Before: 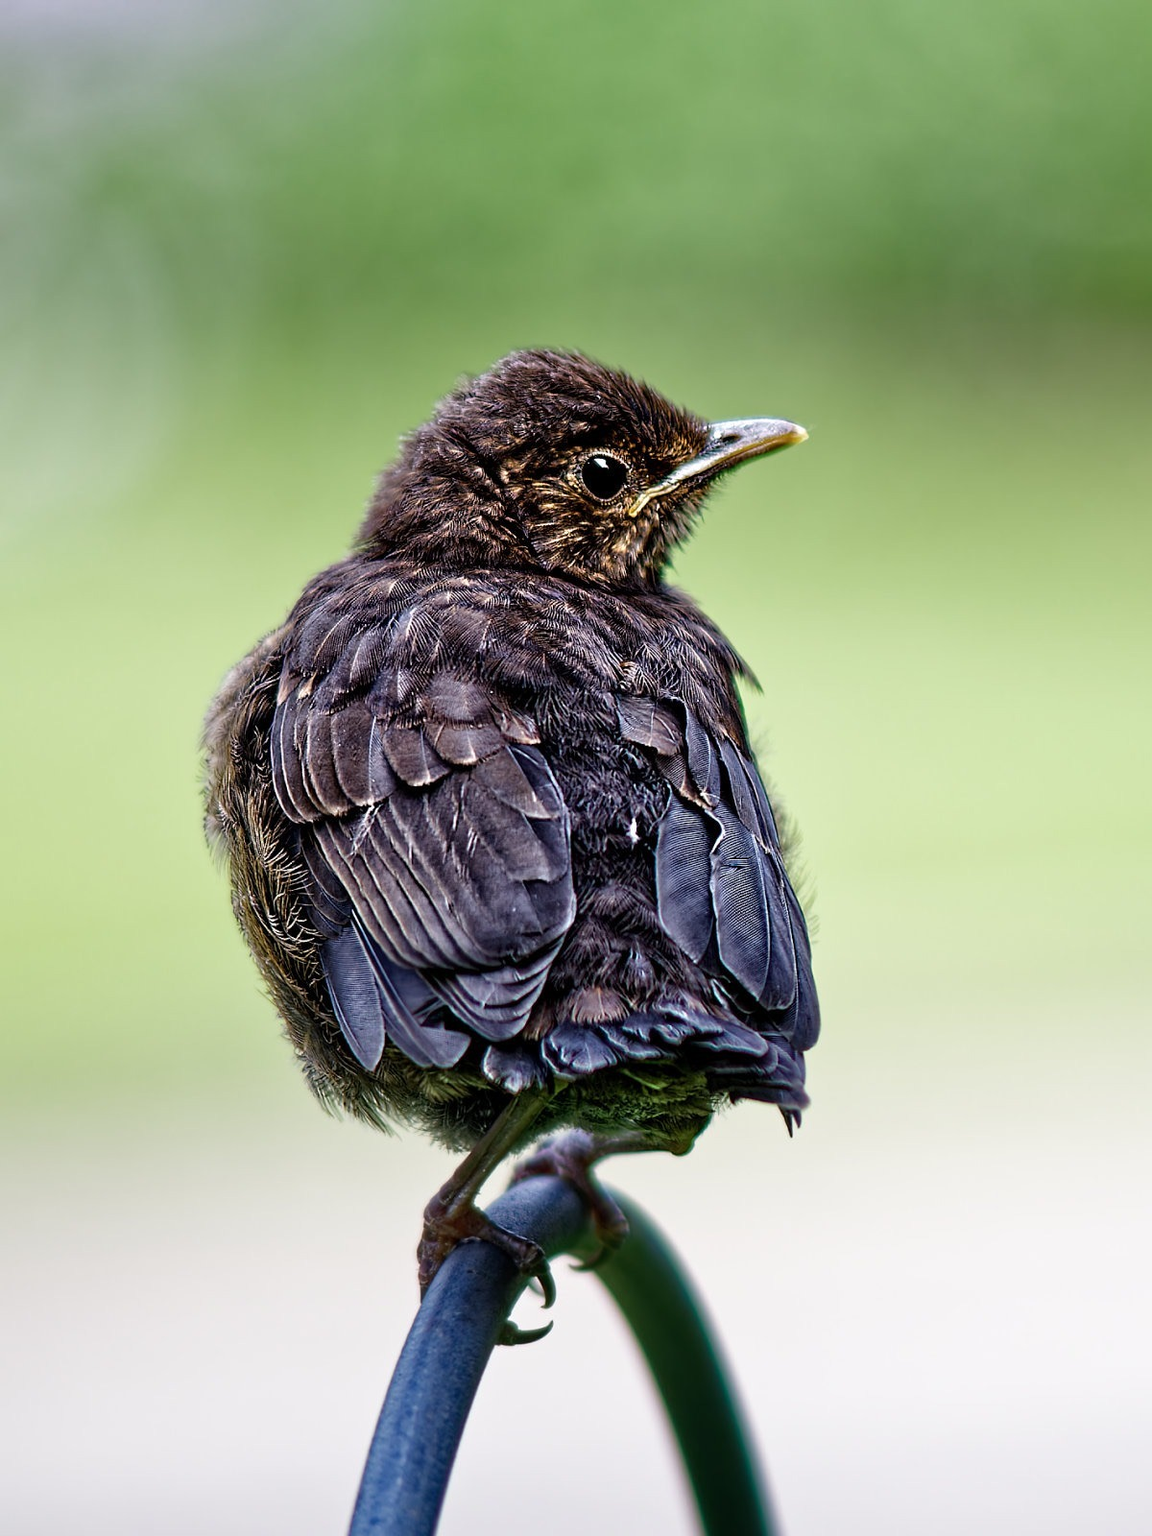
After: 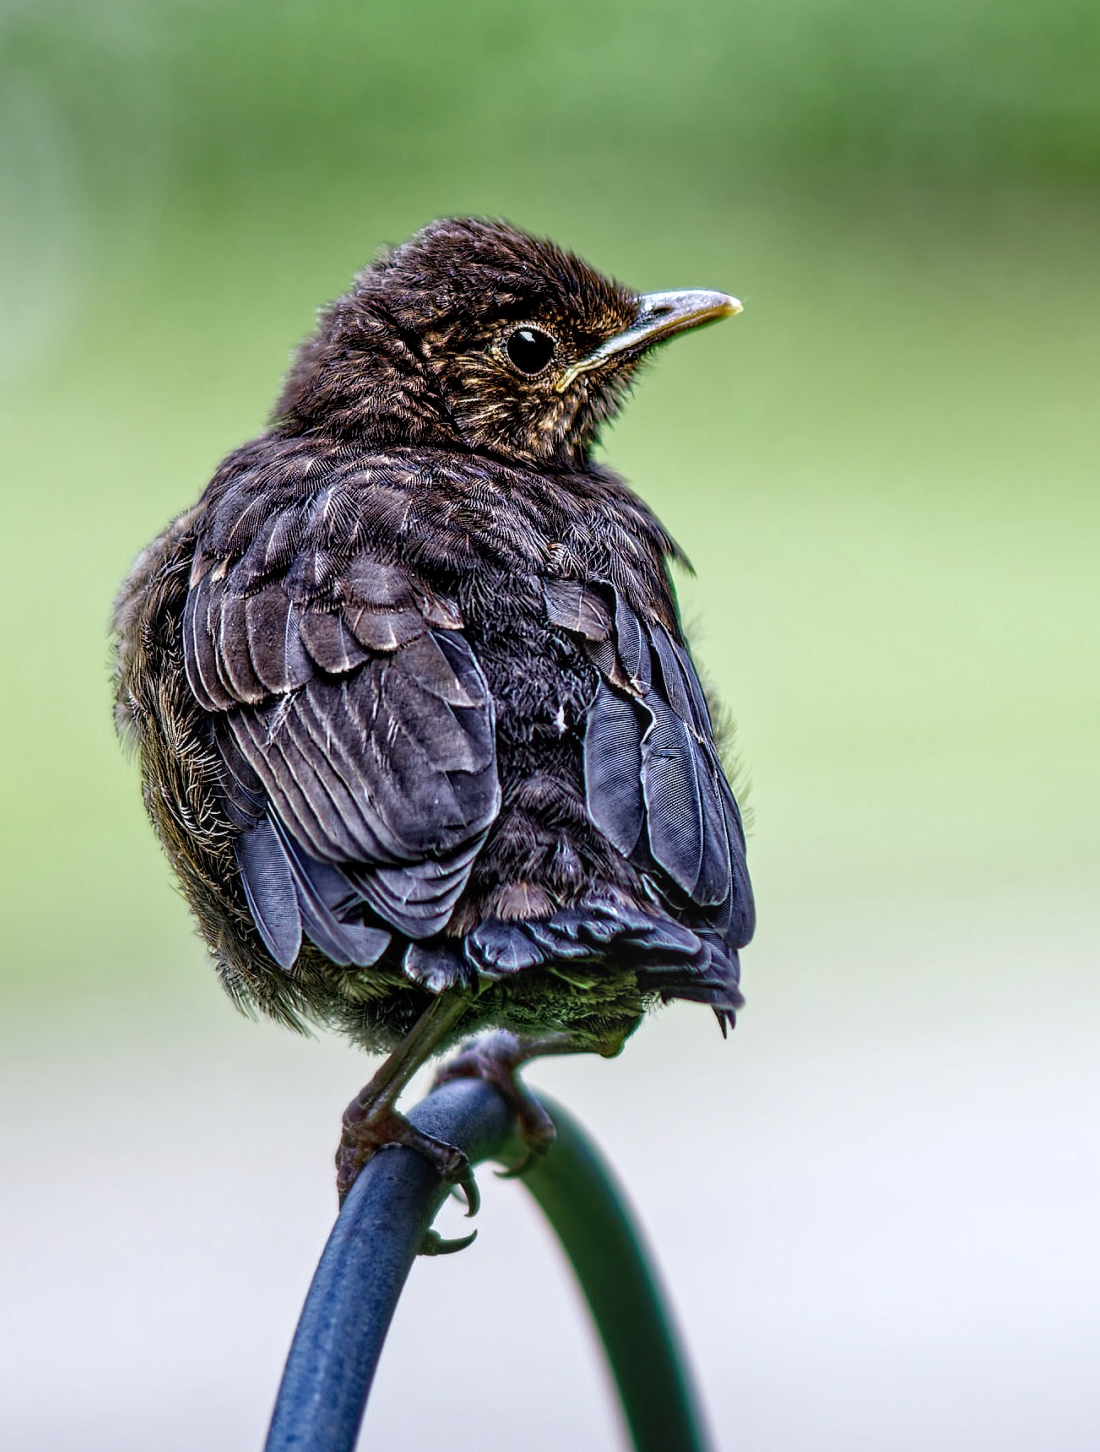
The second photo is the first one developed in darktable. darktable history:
local contrast: on, module defaults
white balance: red 0.976, blue 1.04
crop and rotate: left 8.262%, top 9.226%
